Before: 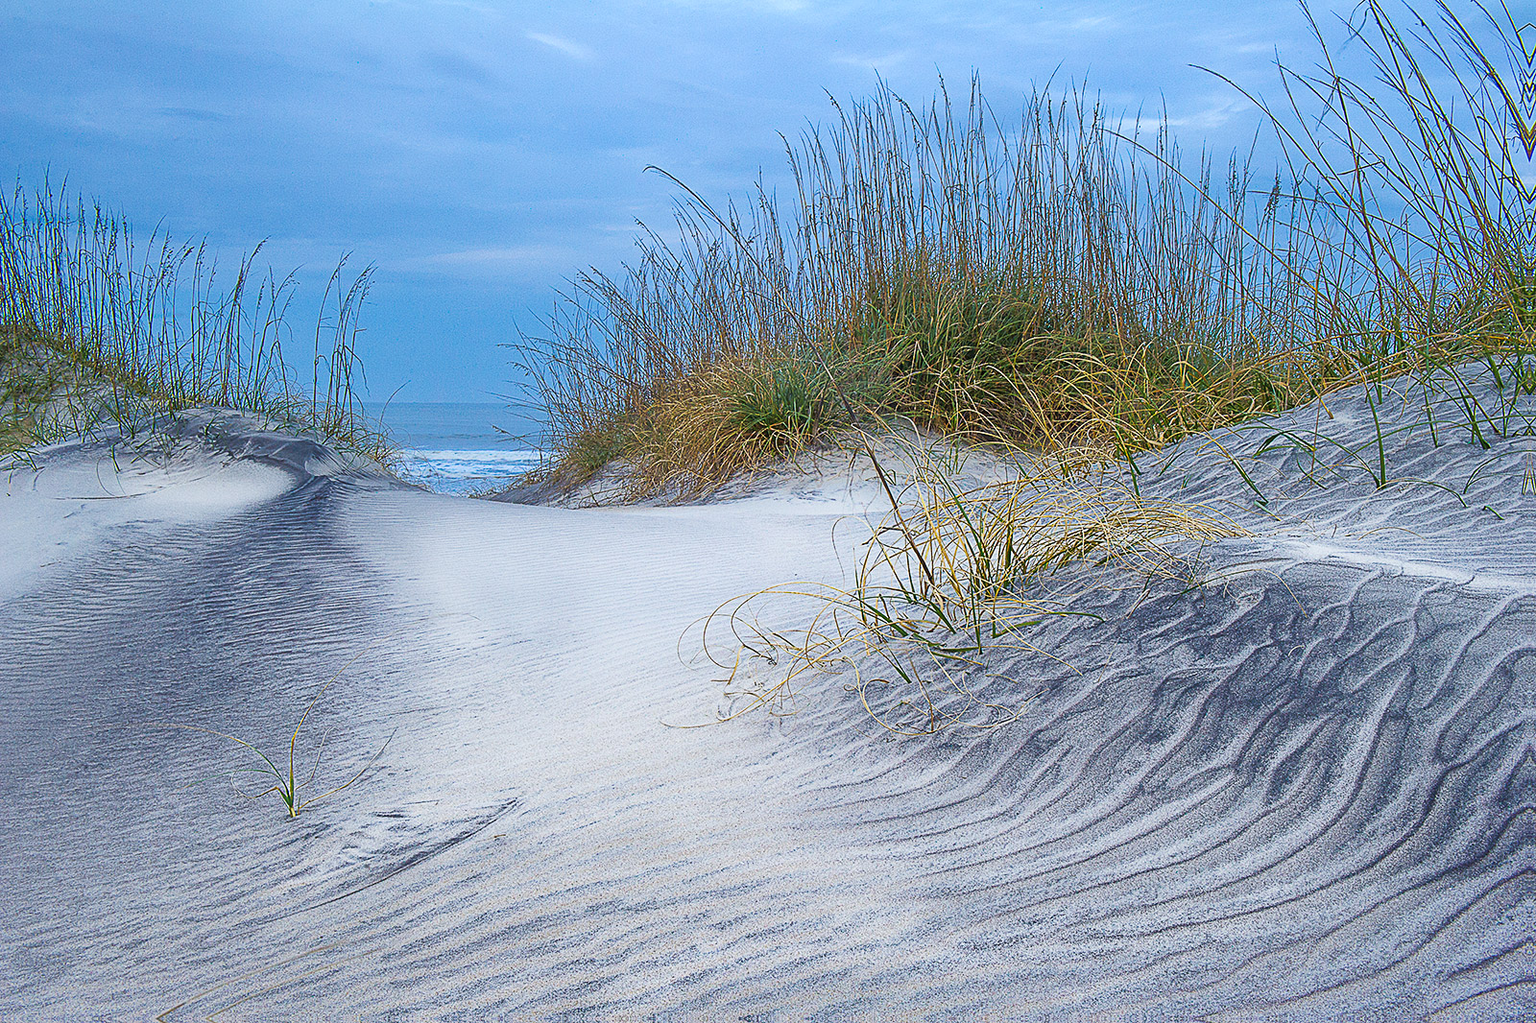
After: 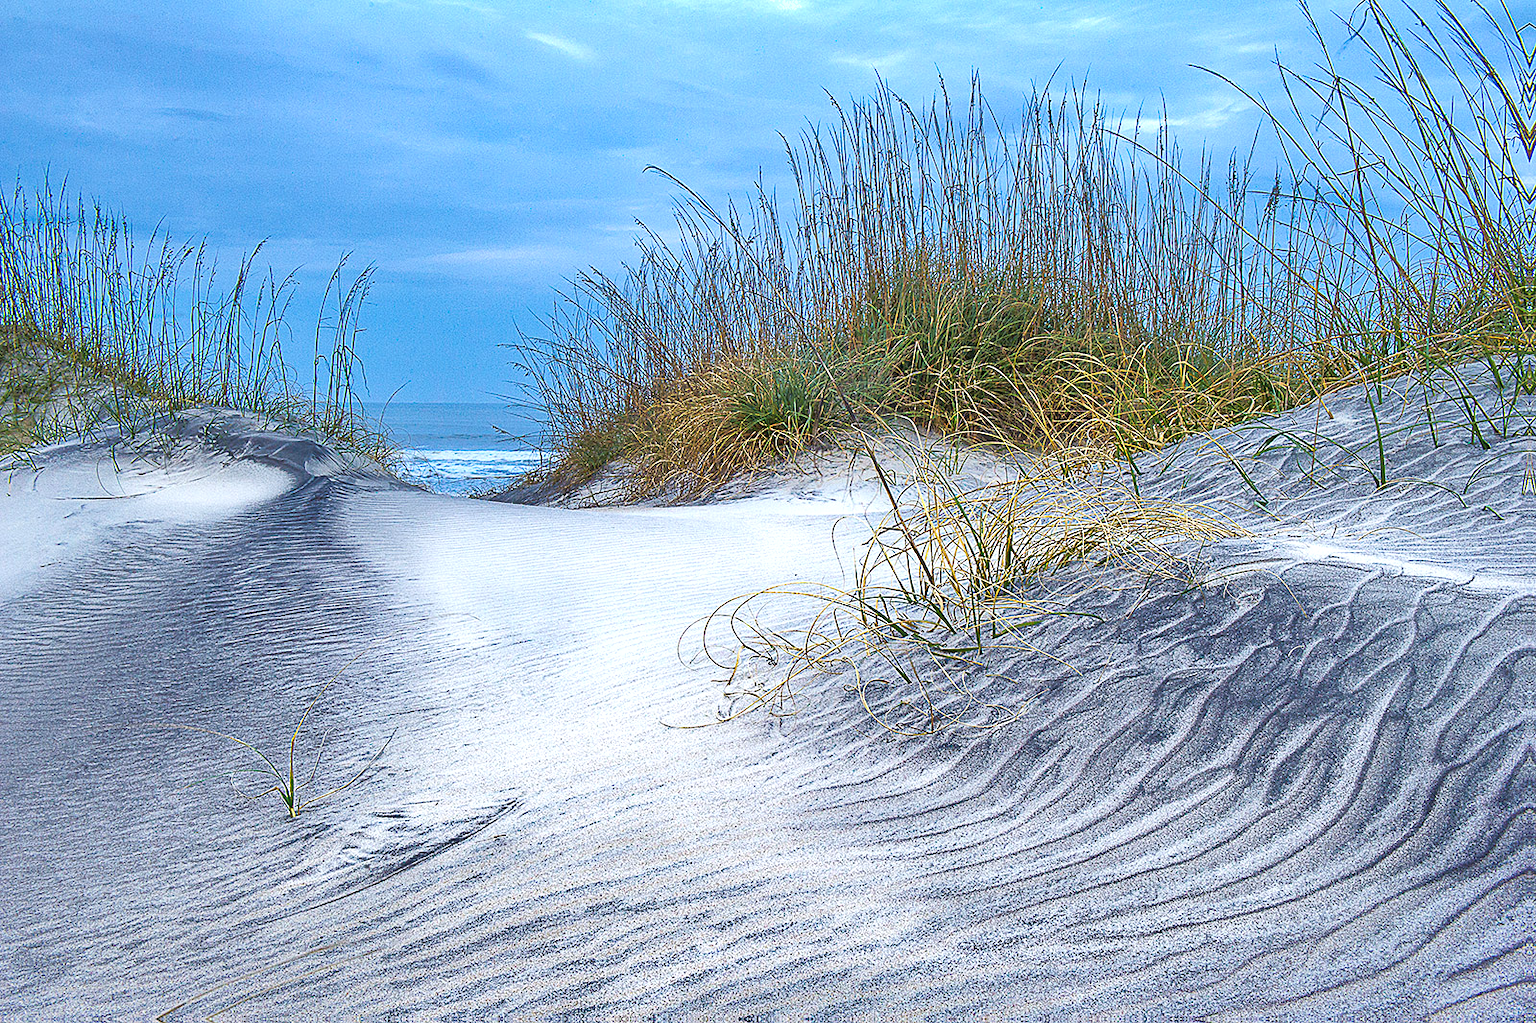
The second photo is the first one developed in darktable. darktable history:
exposure: black level correction 0.001, exposure 0.5 EV, compensate highlight preservation false
shadows and highlights: soften with gaussian
color balance rgb: white fulcrum 0.085 EV, perceptual saturation grading › global saturation -3.314%, perceptual saturation grading › shadows -1.48%
